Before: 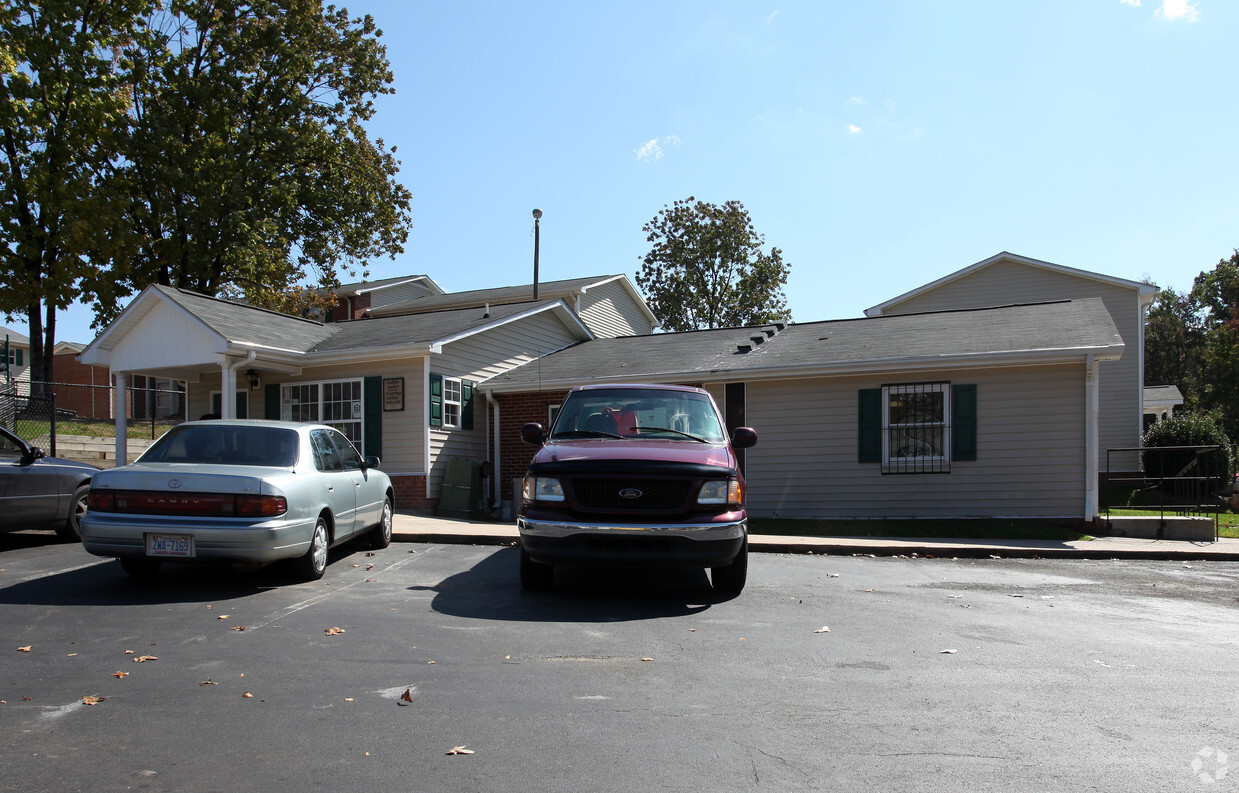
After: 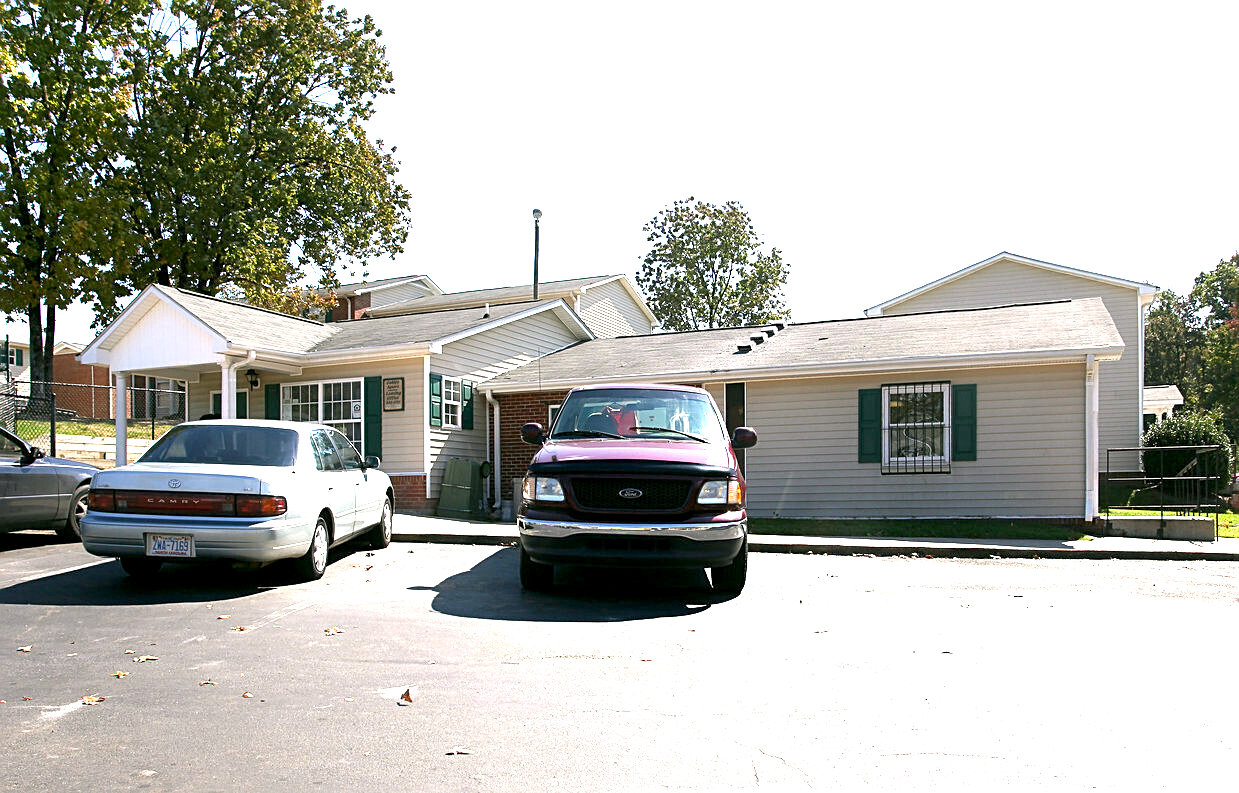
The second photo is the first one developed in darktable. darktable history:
exposure: black level correction 0.001, exposure 1.991 EV, compensate highlight preservation false
sharpen: on, module defaults
color correction: highlights a* 4.4, highlights b* 4.94, shadows a* -6.92, shadows b* 4.77
contrast equalizer: y [[0.5, 0.488, 0.462, 0.461, 0.491, 0.5], [0.5 ×6], [0.5 ×6], [0 ×6], [0 ×6]]
